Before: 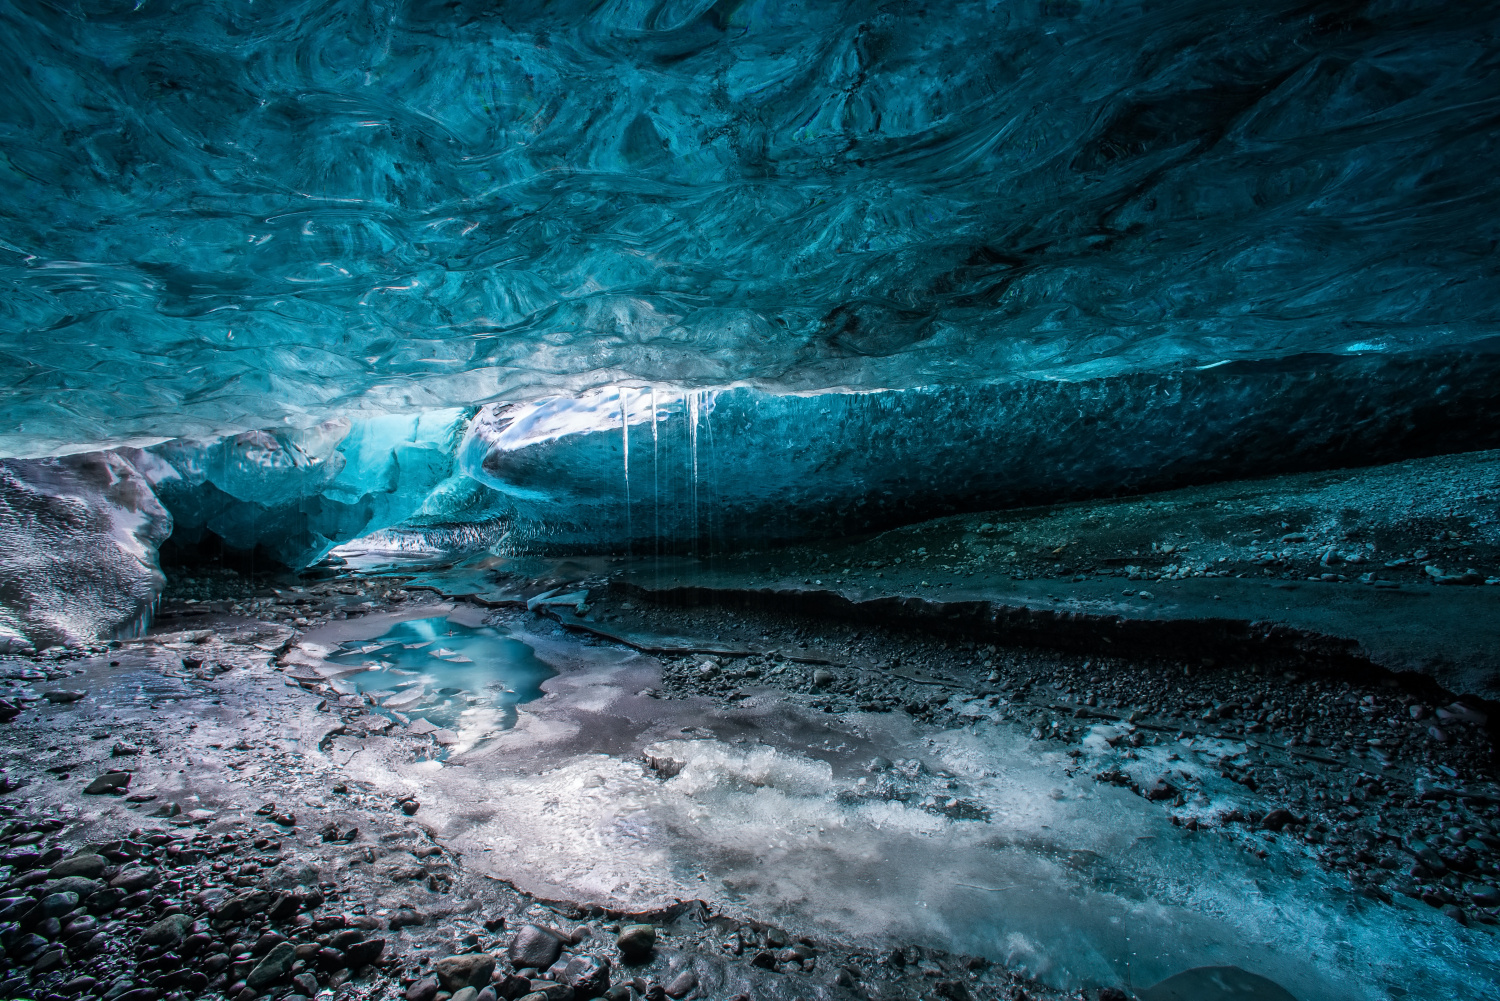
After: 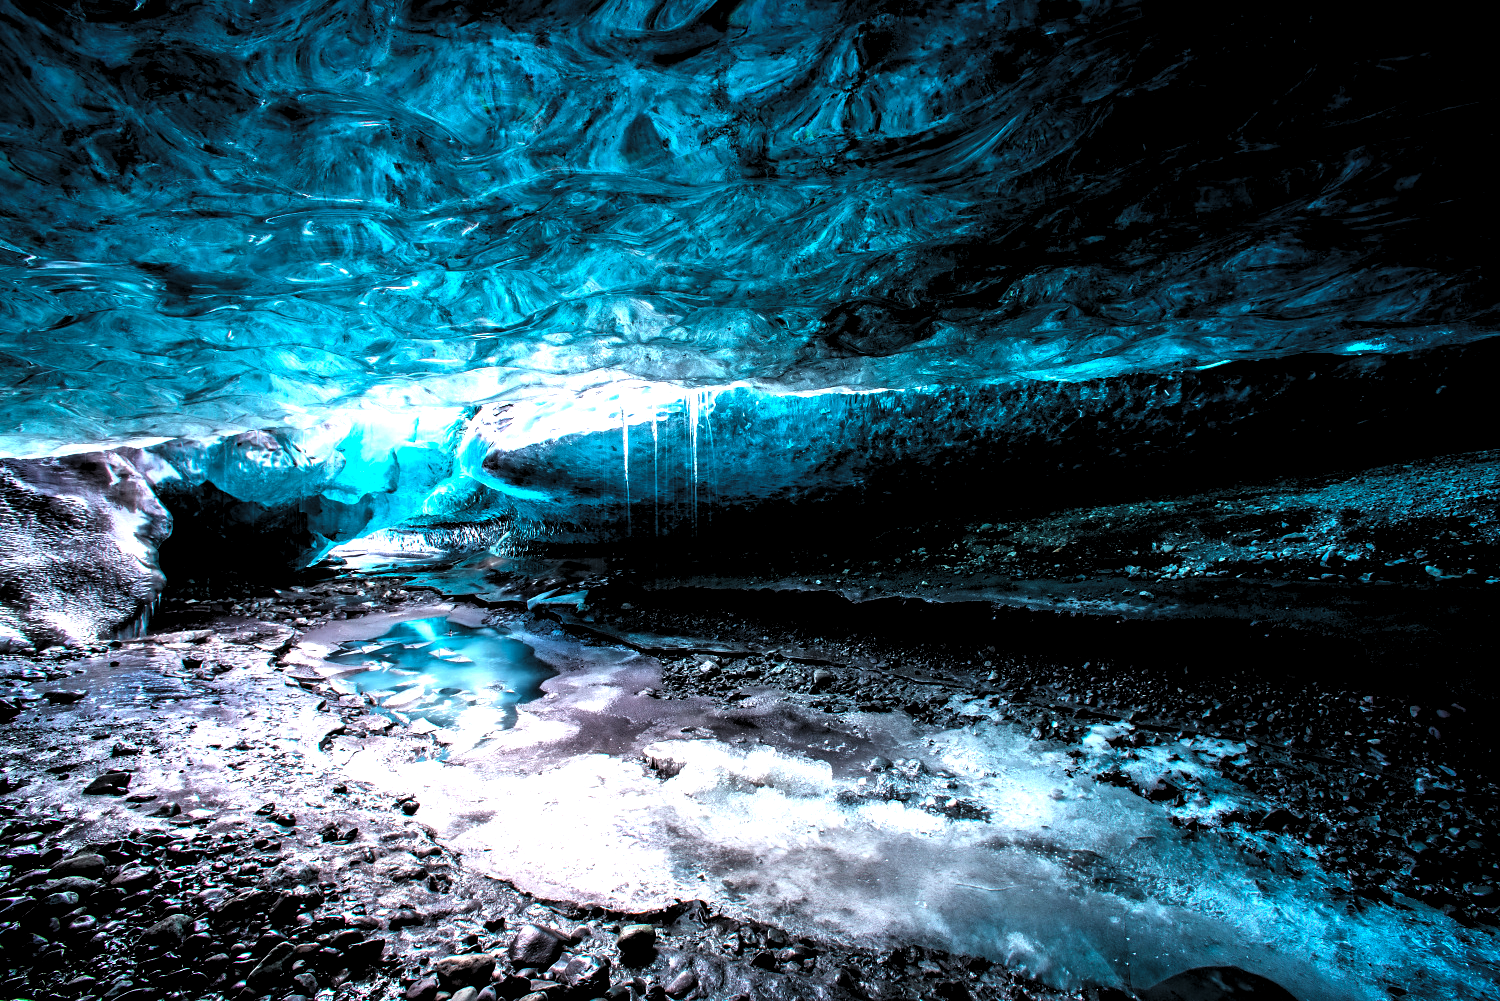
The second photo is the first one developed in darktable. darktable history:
color balance rgb: power › luminance -7.608%, power › chroma 1.314%, power › hue 330.42°, global offset › luminance -0.488%, perceptual saturation grading › global saturation 0.262%, global vibrance 20%
levels: gray 59.35%, levels [0.182, 0.542, 0.902]
contrast brightness saturation: saturation 0.104
exposure: black level correction 0.001, exposure 1 EV, compensate highlight preservation false
